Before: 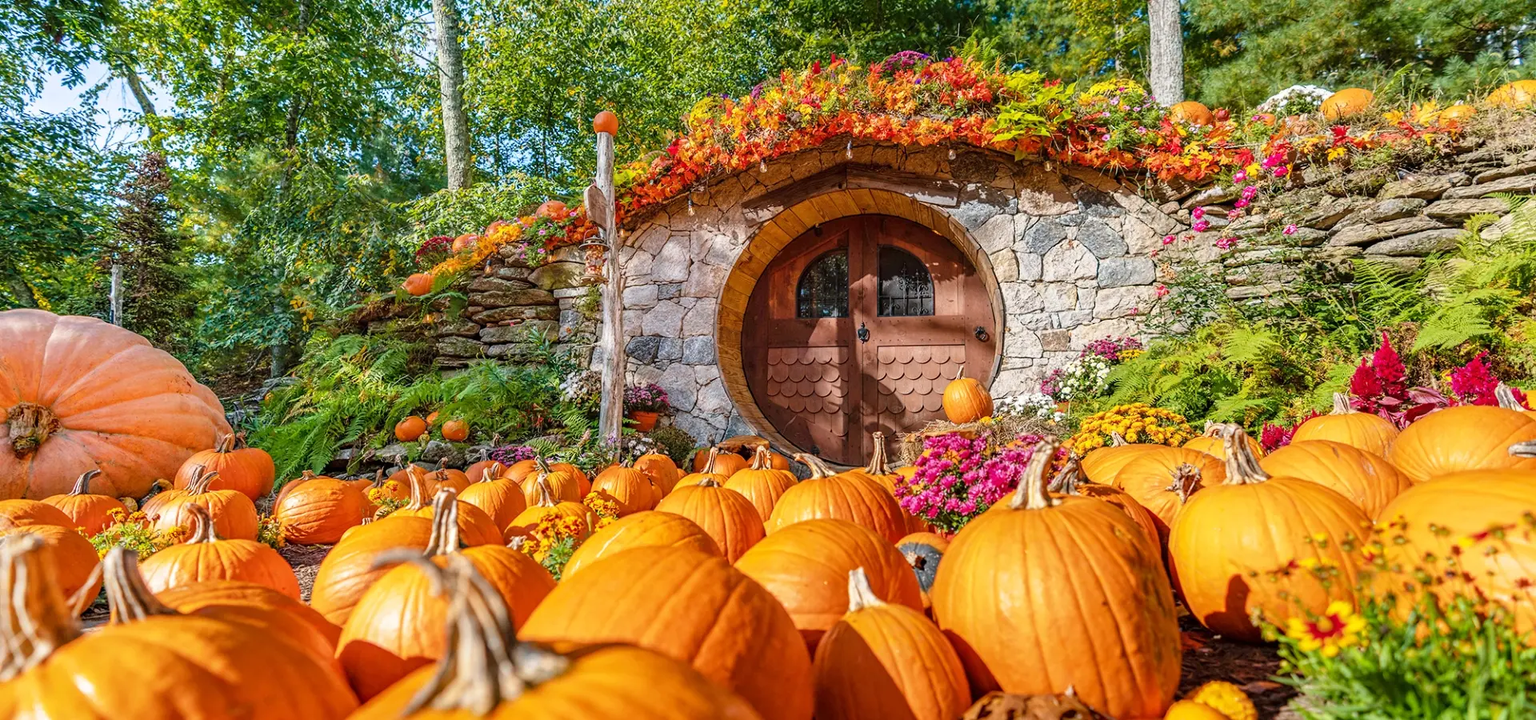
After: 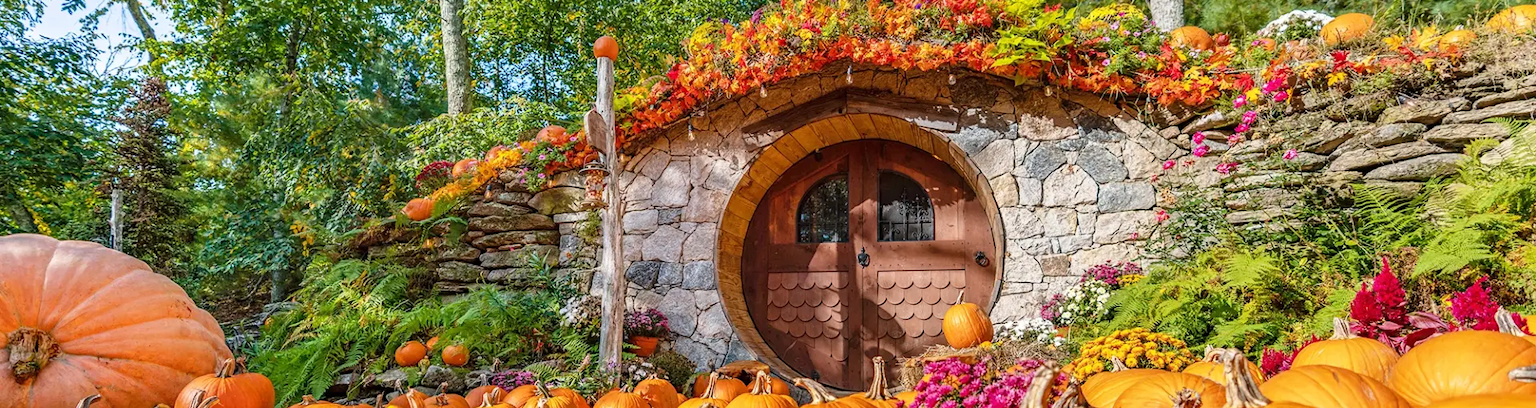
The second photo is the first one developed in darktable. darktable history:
crop and rotate: top 10.468%, bottom 32.863%
